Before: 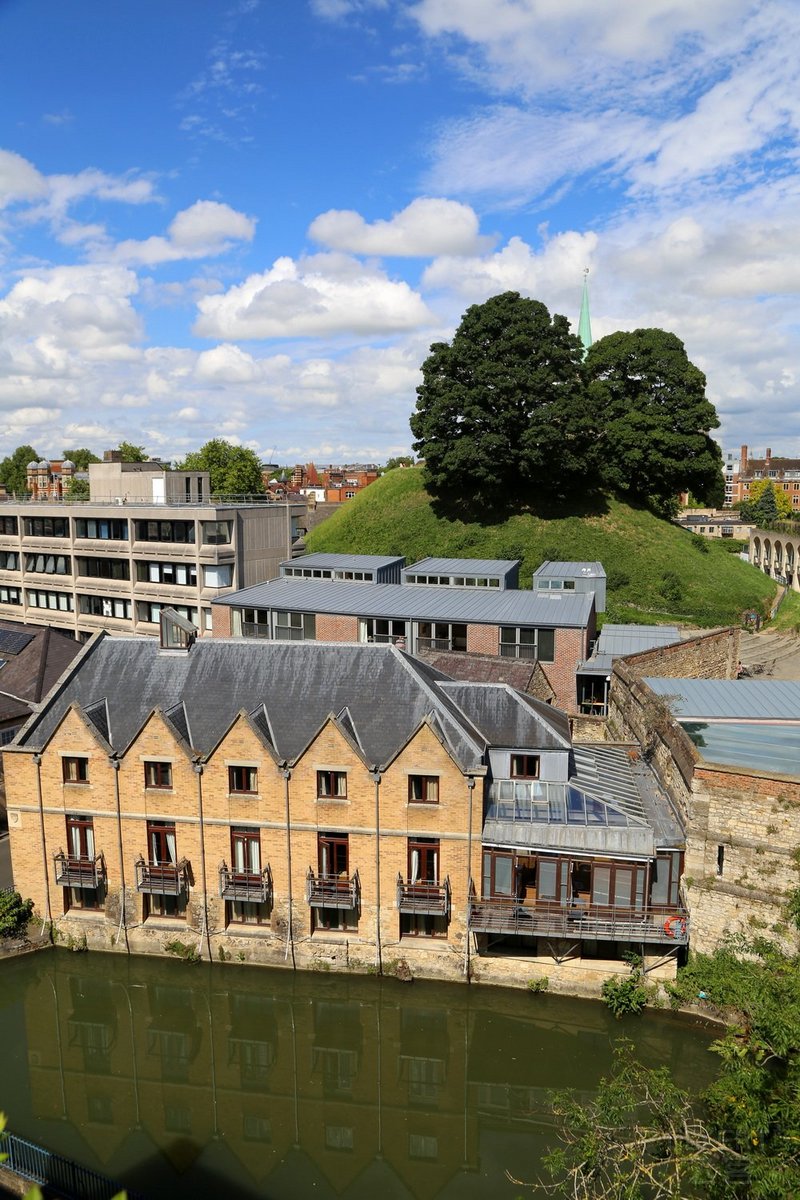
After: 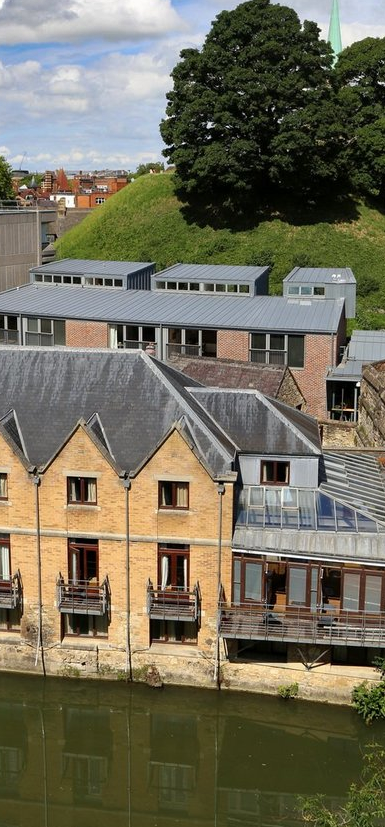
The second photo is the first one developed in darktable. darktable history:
shadows and highlights: shadows 30.6, highlights -63.12, soften with gaussian
crop: left 31.345%, top 24.537%, right 20.445%, bottom 6.534%
